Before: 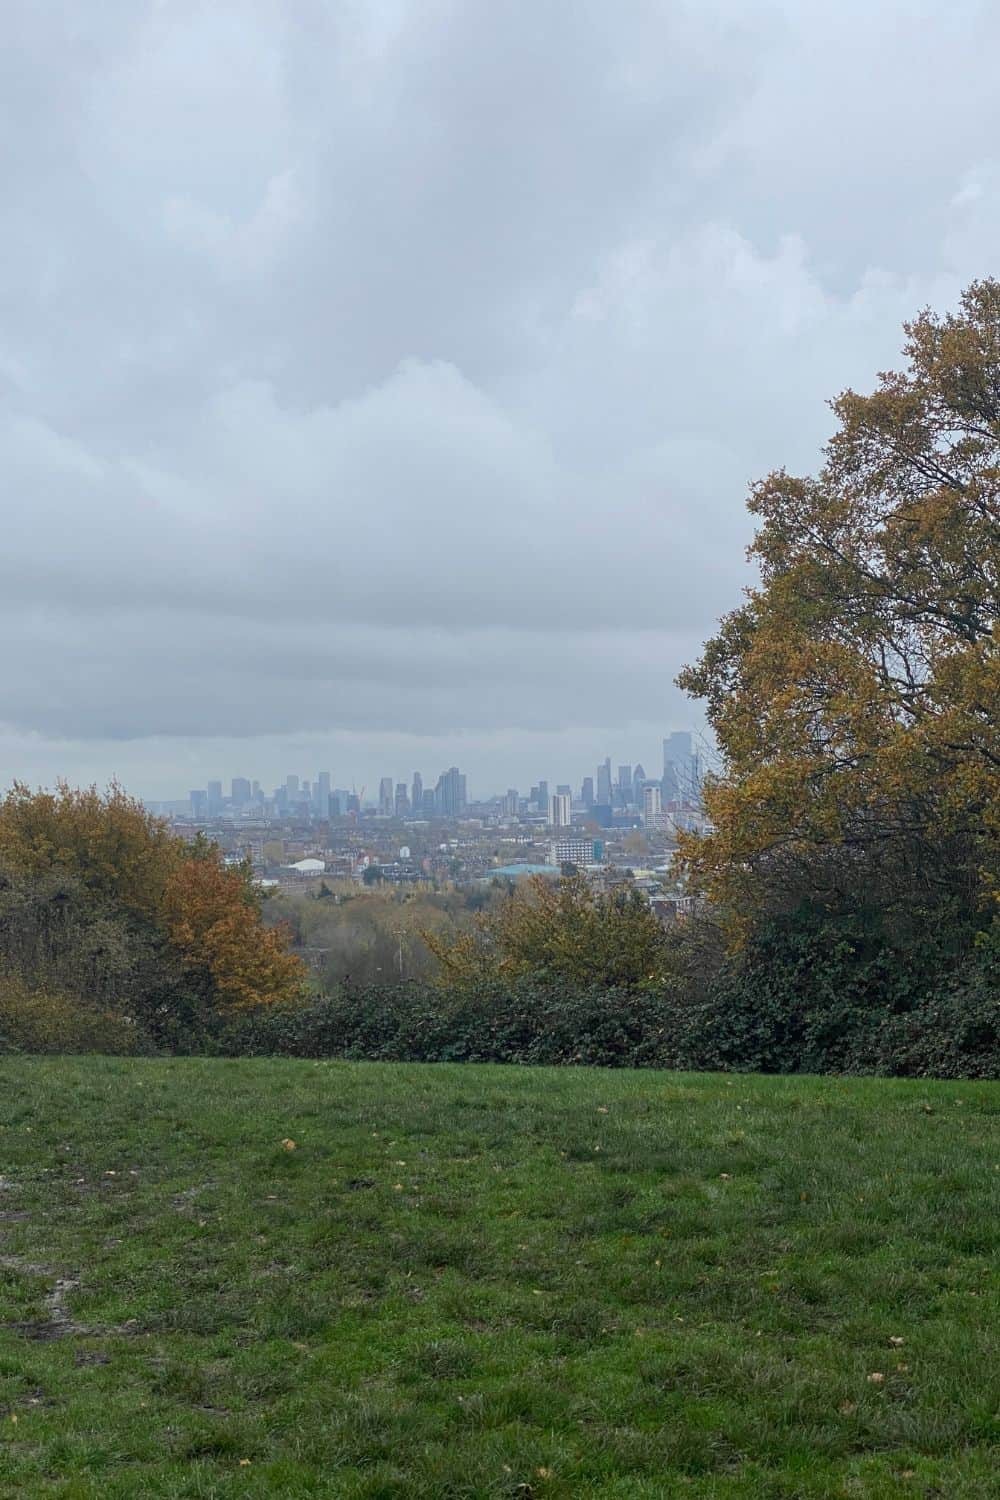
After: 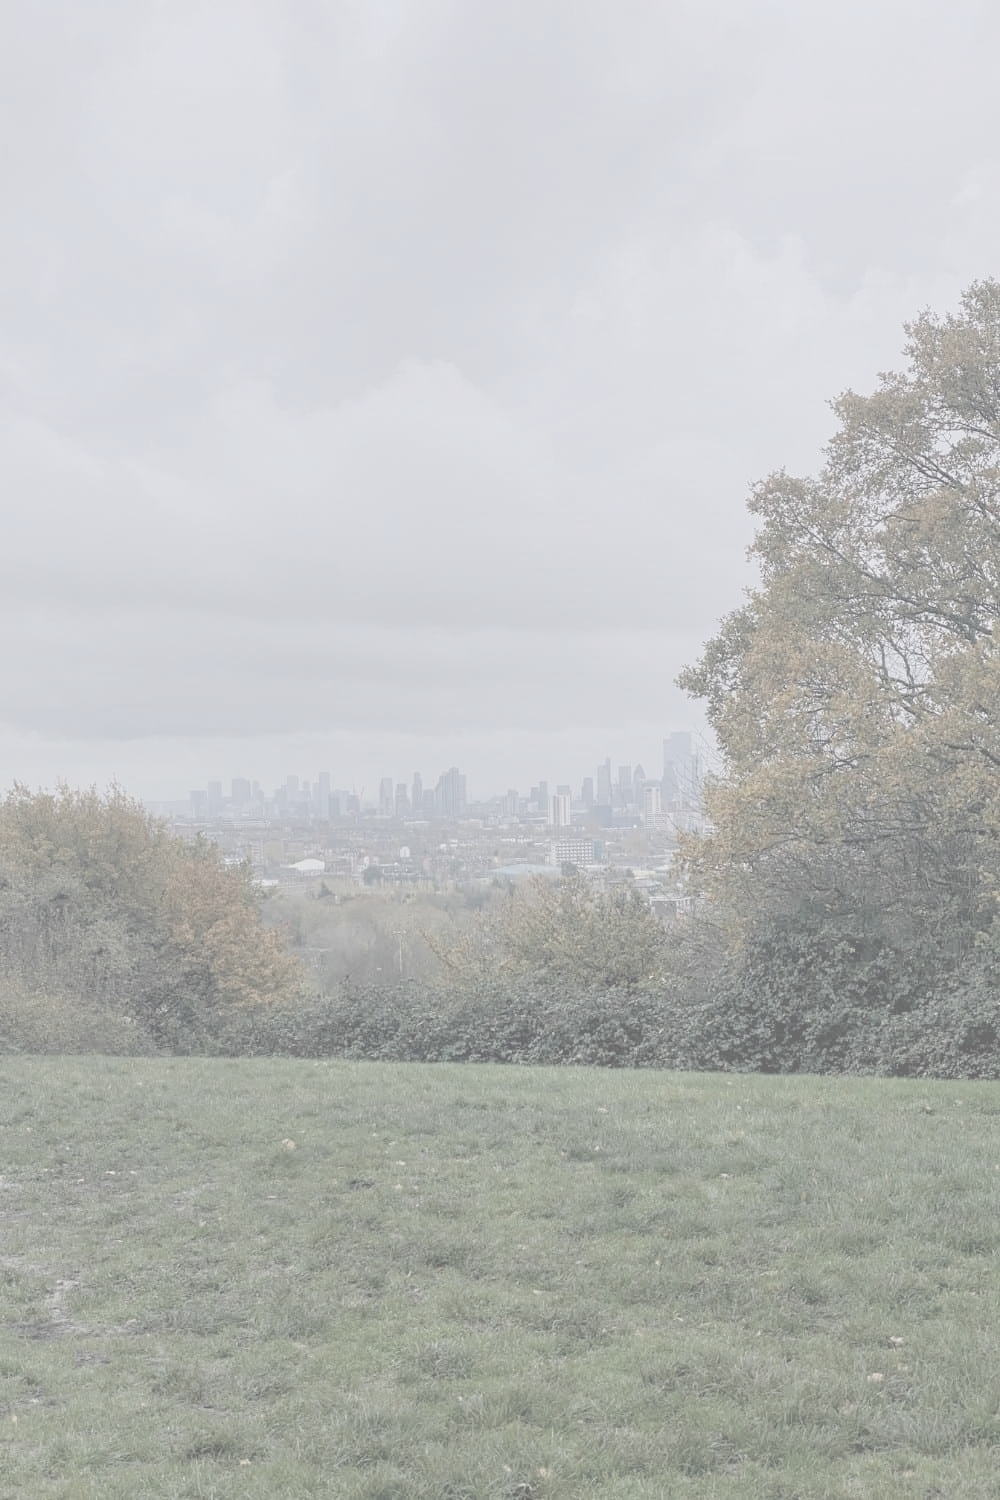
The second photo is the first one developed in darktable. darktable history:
contrast brightness saturation: contrast -0.32, brightness 0.75, saturation -0.78
exposure: compensate highlight preservation false
local contrast: on, module defaults
color balance rgb: shadows lift › chroma 2%, shadows lift › hue 217.2°, power › chroma 0.25%, power › hue 60°, highlights gain › chroma 1.5%, highlights gain › hue 309.6°, global offset › luminance -0.25%, perceptual saturation grading › global saturation 15%, global vibrance 15%
